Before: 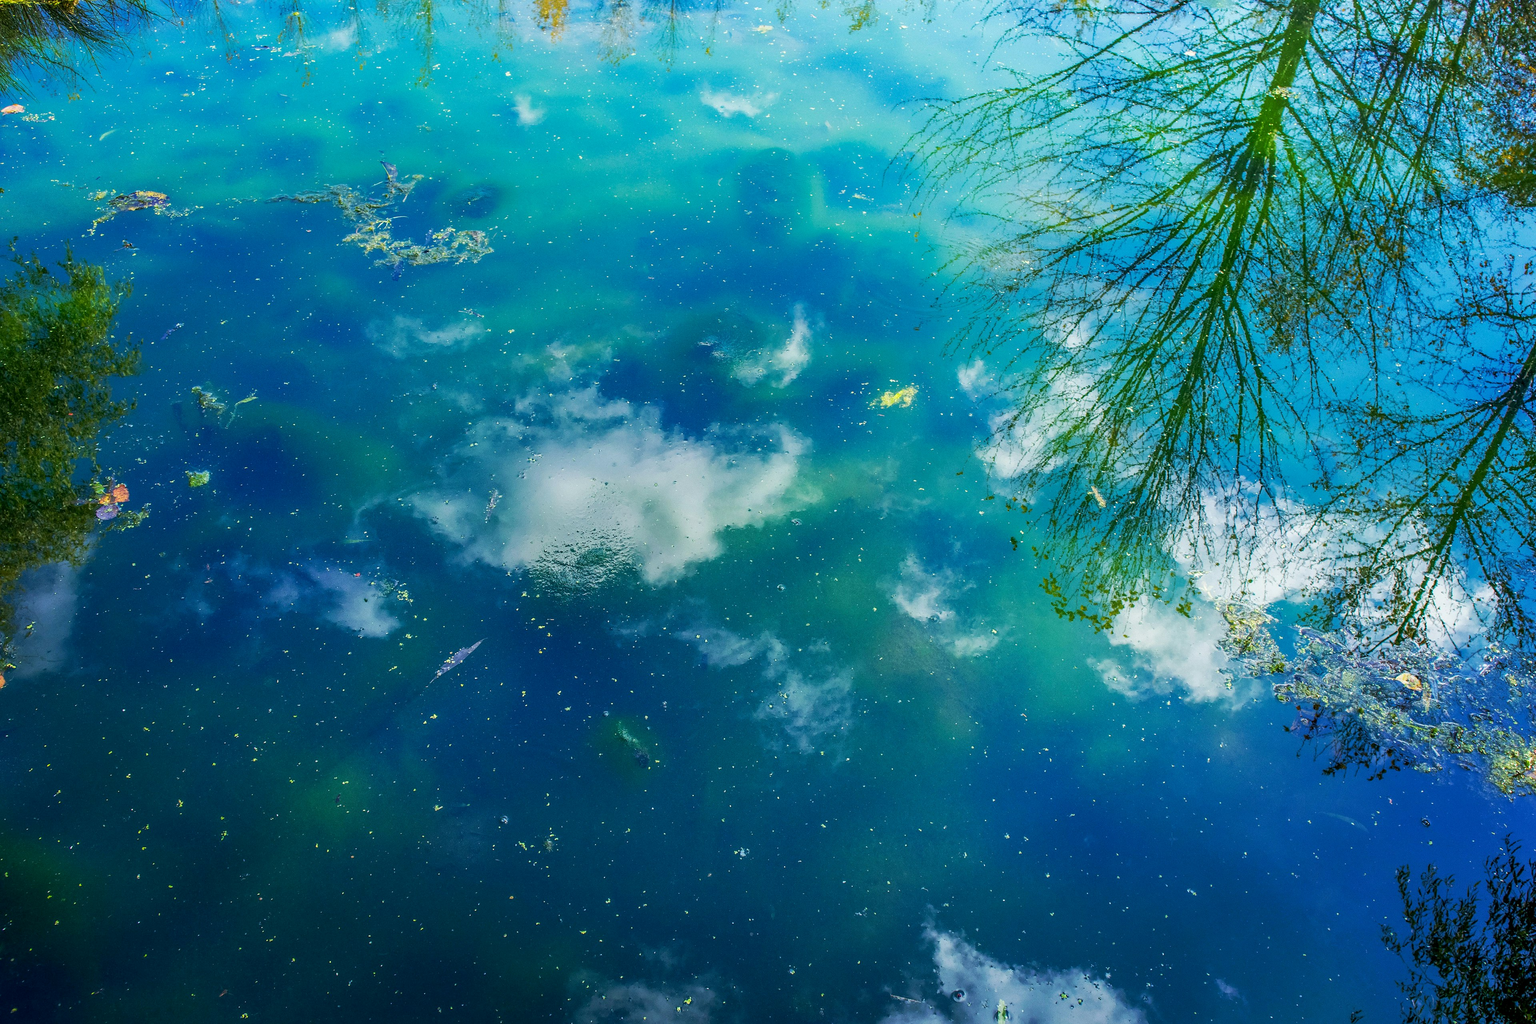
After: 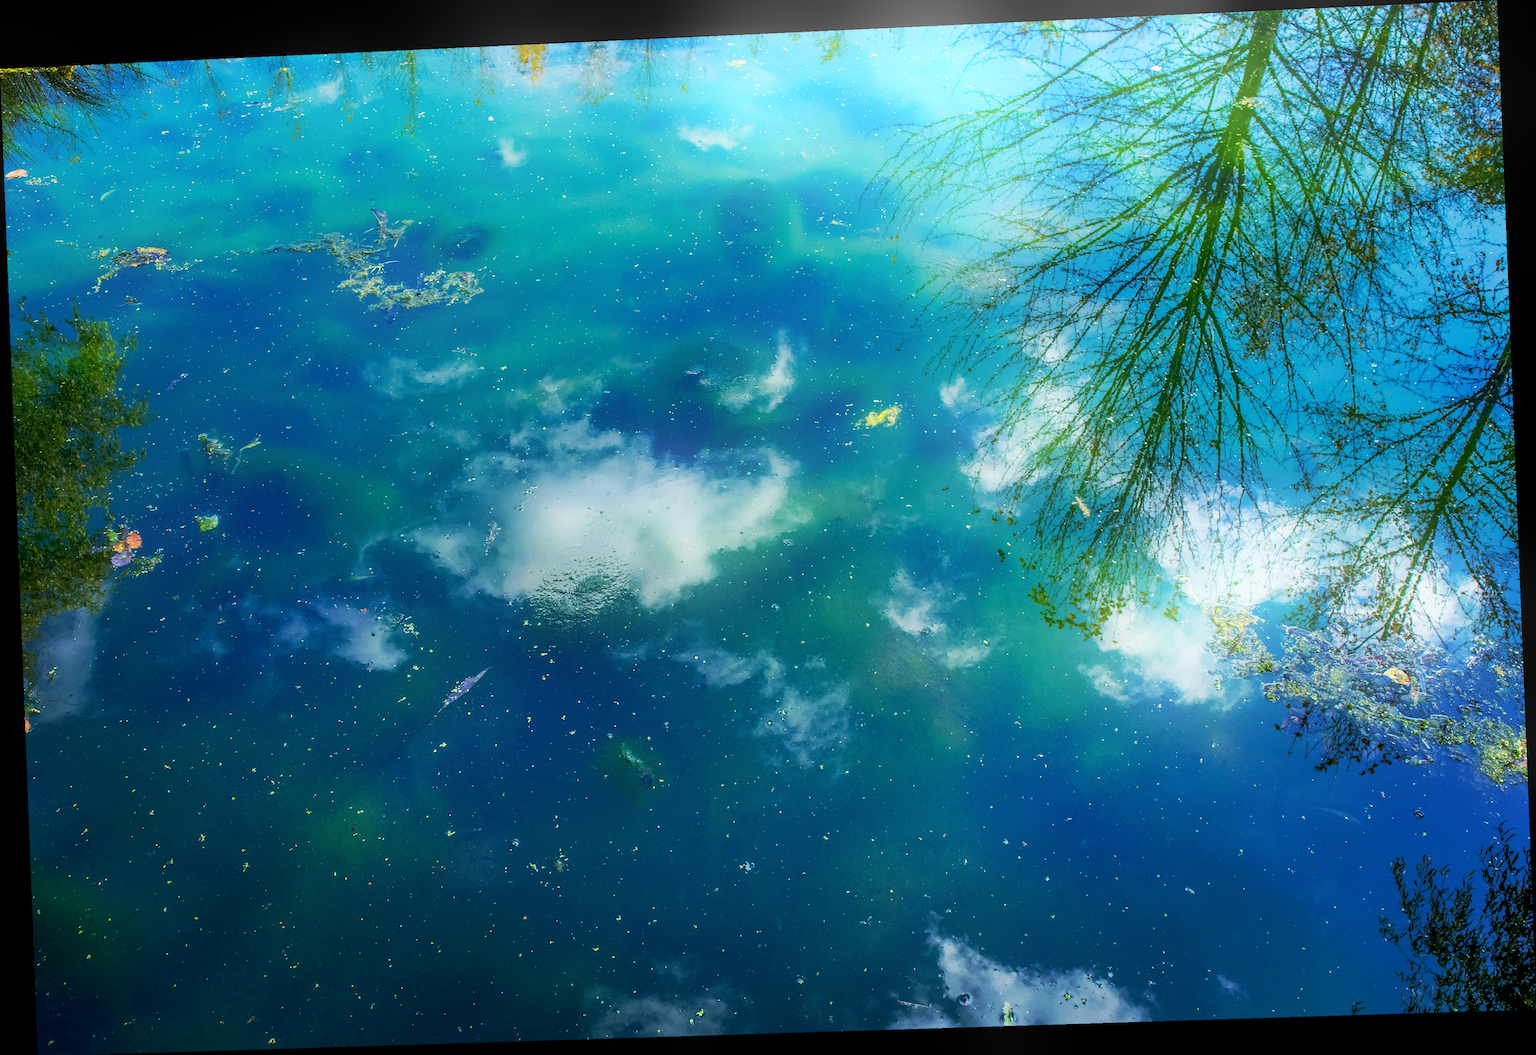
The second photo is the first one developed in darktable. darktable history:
rotate and perspective: rotation -2.22°, lens shift (horizontal) -0.022, automatic cropping off
bloom: threshold 82.5%, strength 16.25%
